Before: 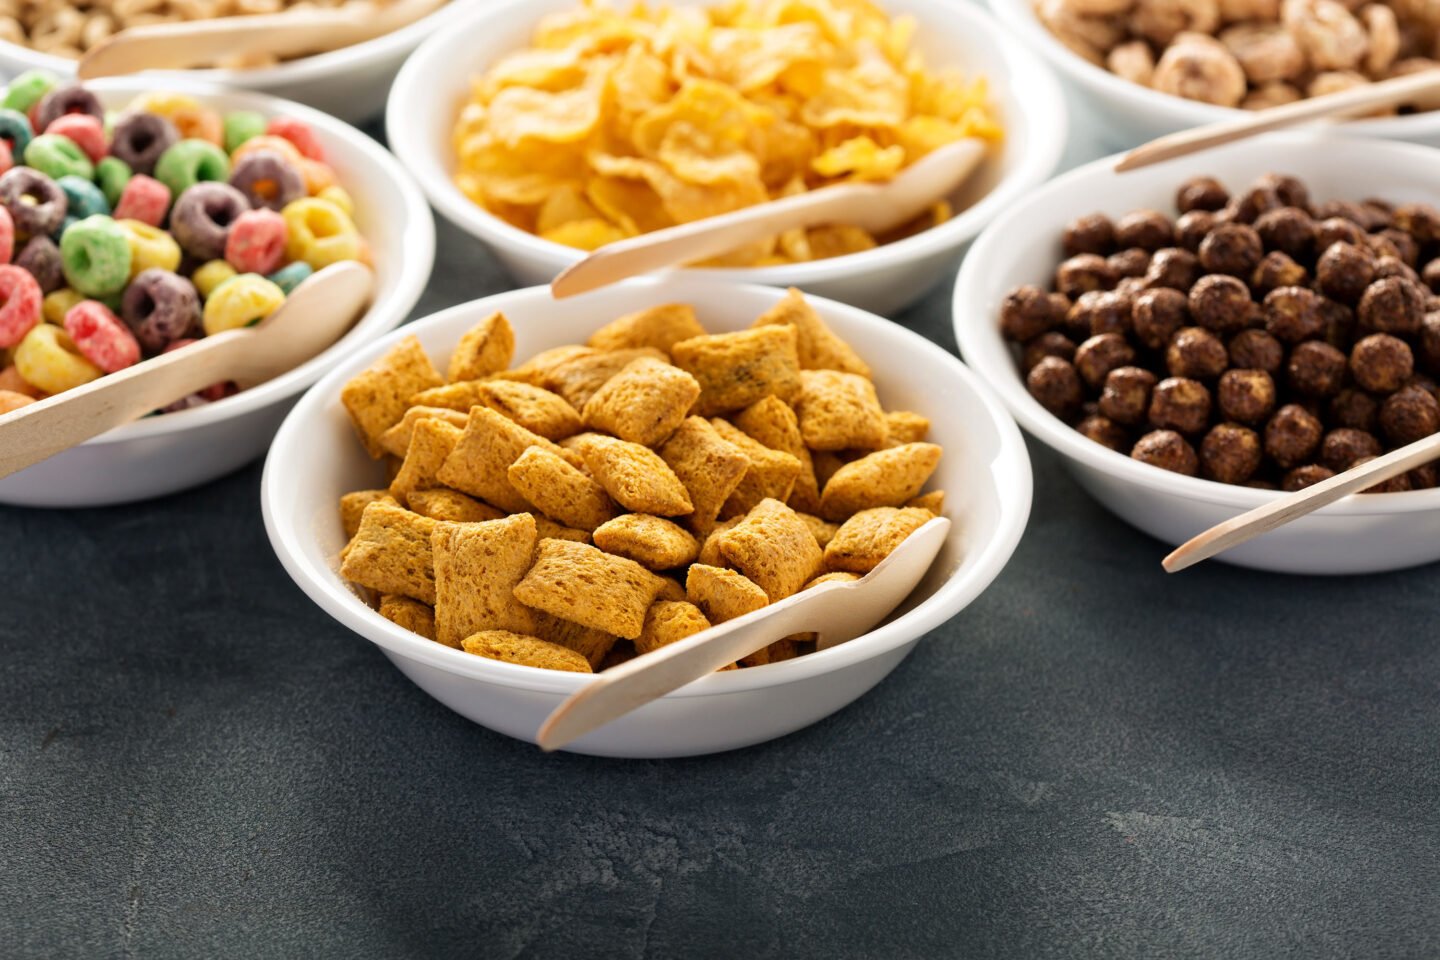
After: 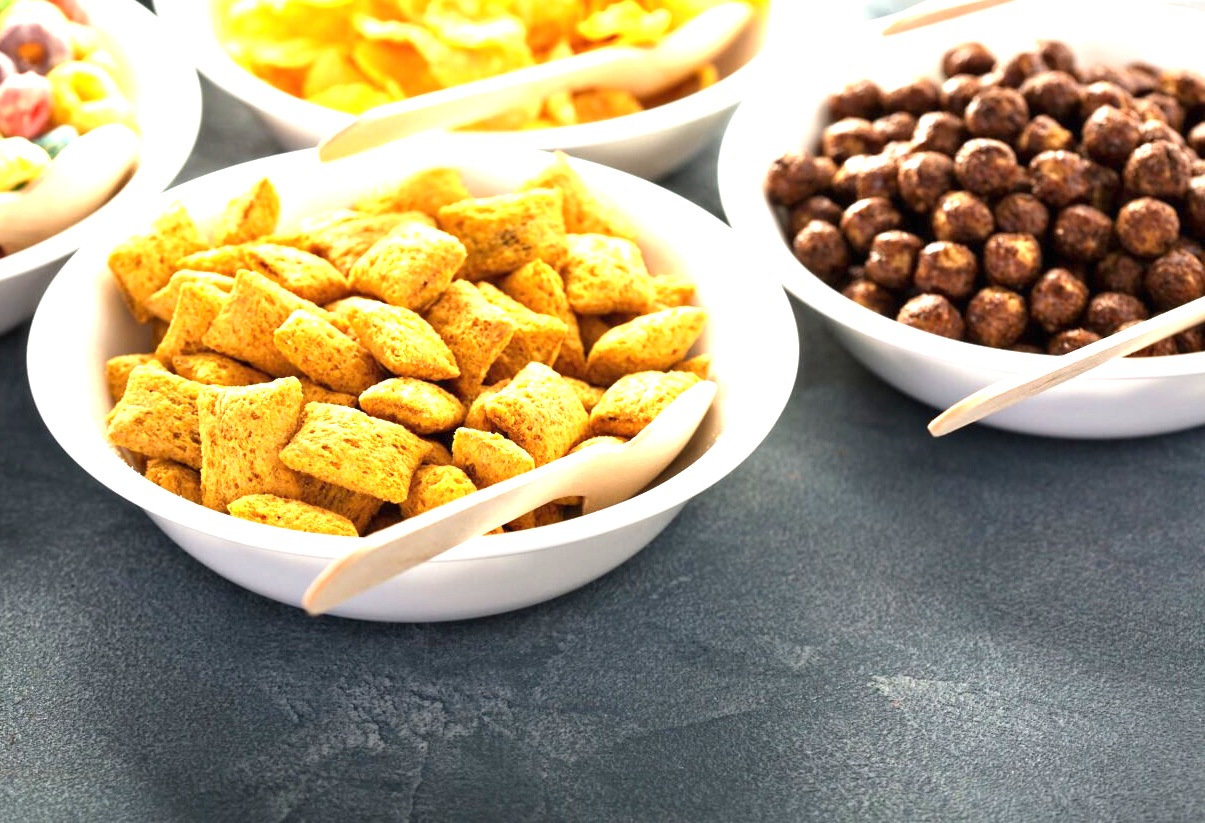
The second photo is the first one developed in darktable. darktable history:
exposure: black level correction 0, exposure 1.388 EV, compensate exposure bias true, compensate highlight preservation false
color zones: mix -62.47%
crop: left 16.315%, top 14.246%
